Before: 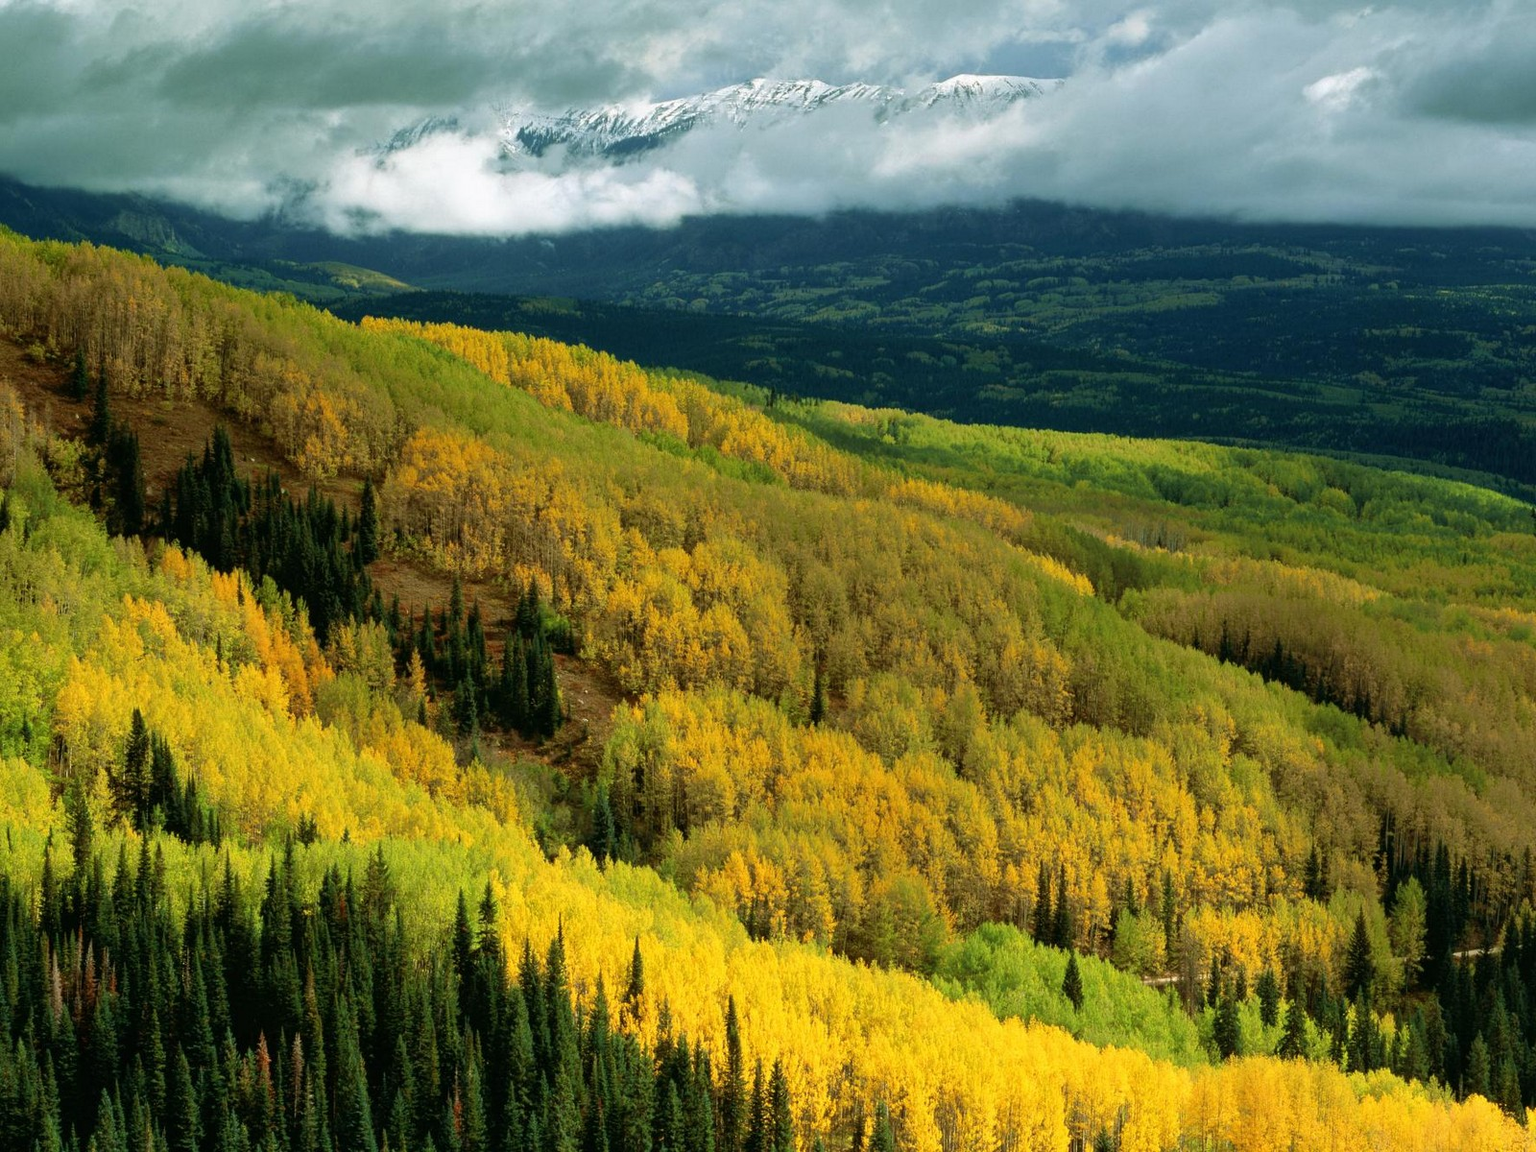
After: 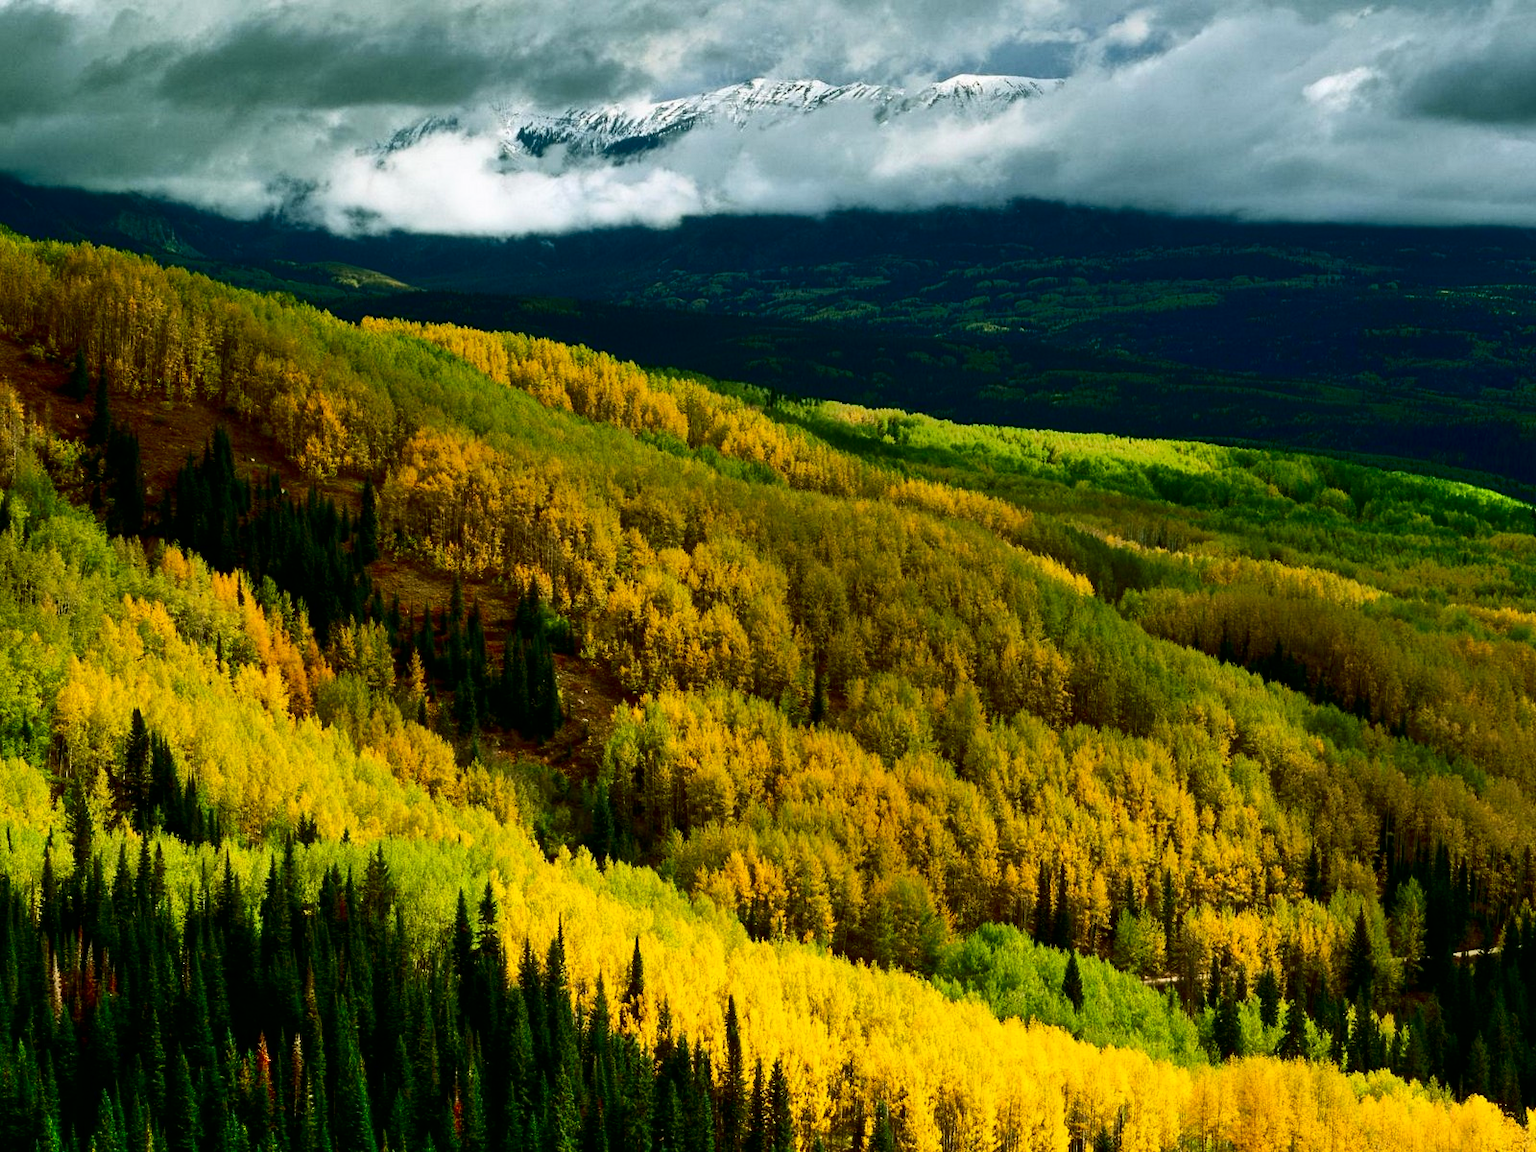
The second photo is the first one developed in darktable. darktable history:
shadows and highlights: soften with gaussian
contrast brightness saturation: contrast 0.236, brightness -0.242, saturation 0.142
